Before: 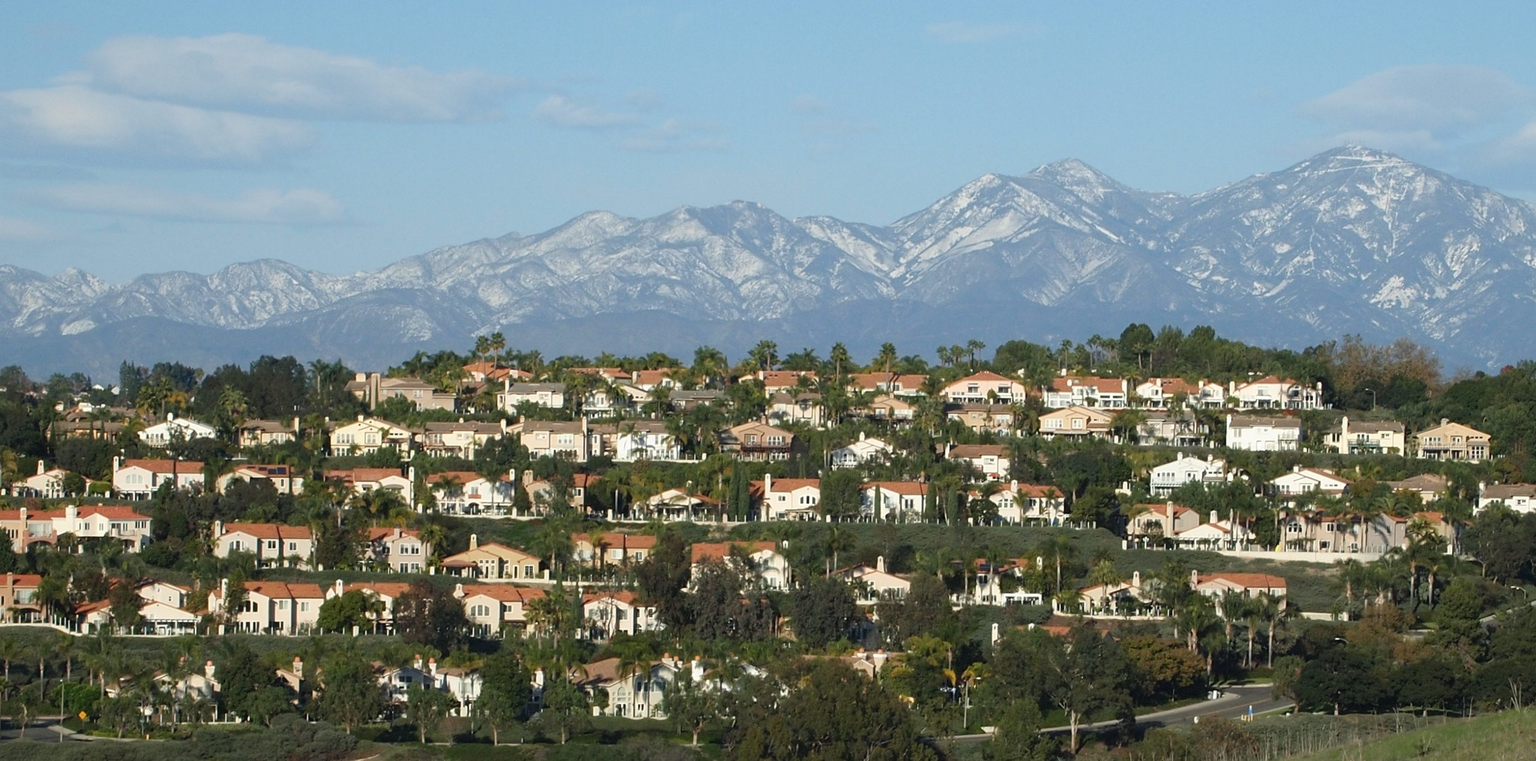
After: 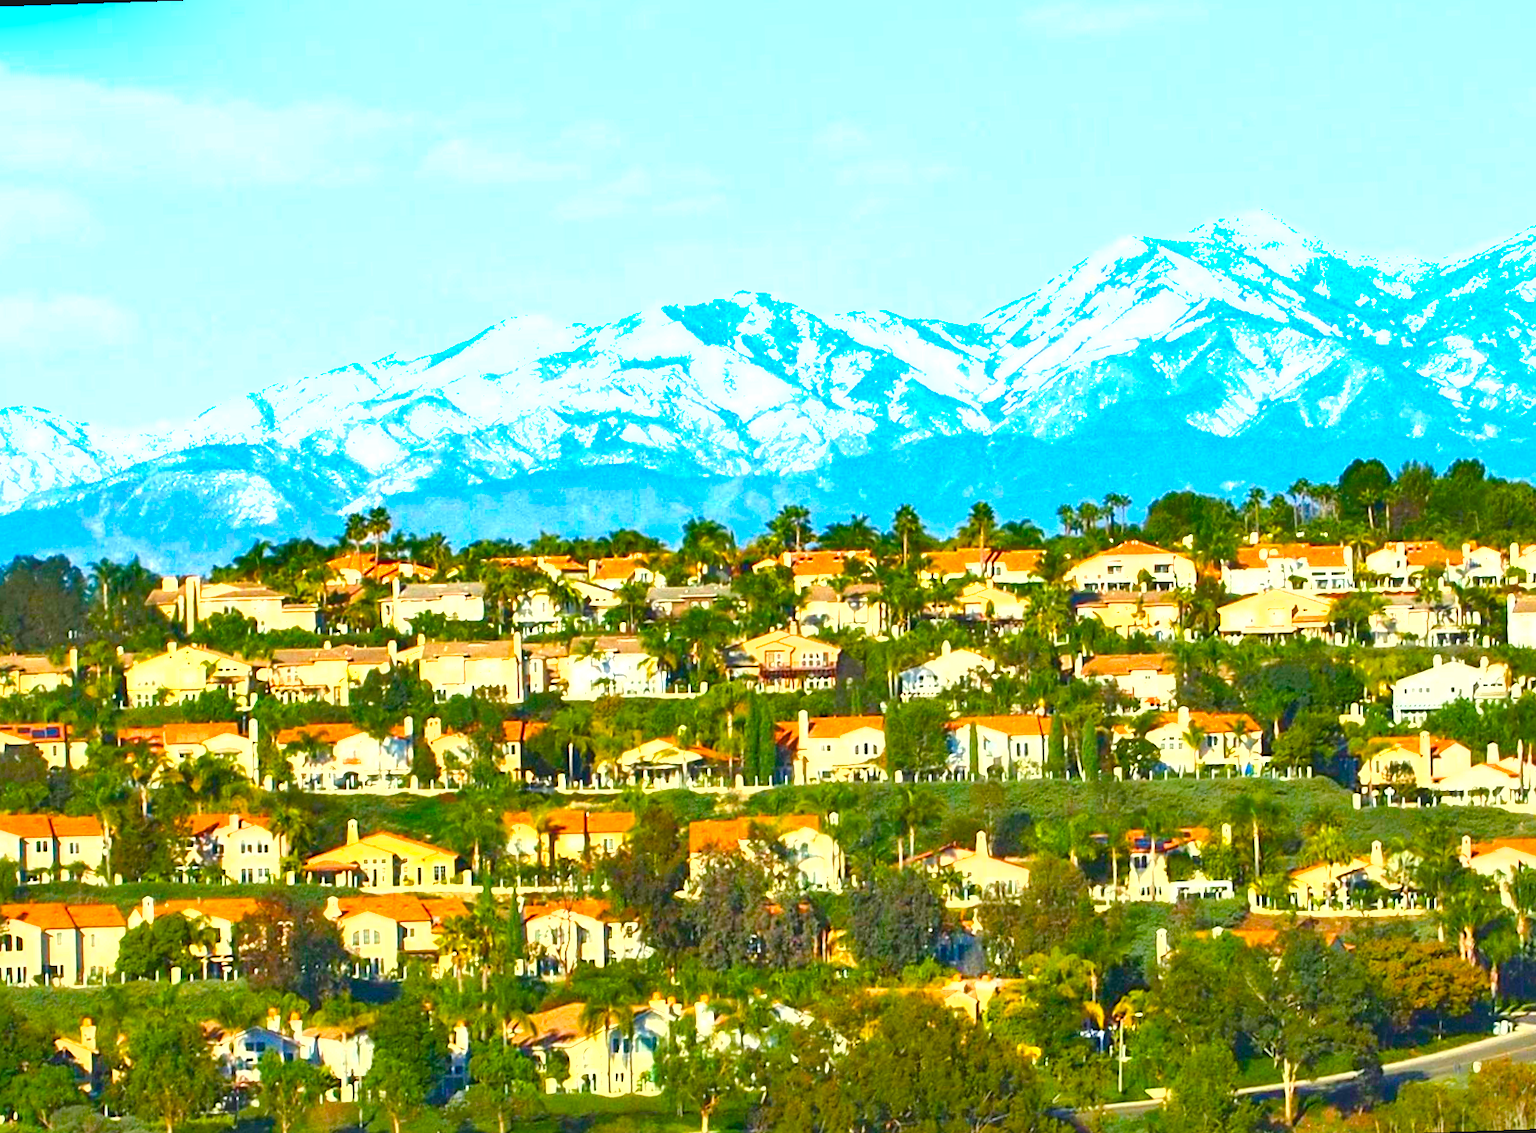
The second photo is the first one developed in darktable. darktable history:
exposure: exposure 1 EV, compensate highlight preservation false
contrast brightness saturation: contrast -0.19, saturation 0.19
crop: left 15.419%, right 17.914%
local contrast: mode bilateral grid, contrast 20, coarseness 50, detail 150%, midtone range 0.2
color balance rgb: linear chroma grading › global chroma 25%, perceptual saturation grading › global saturation 40%, perceptual saturation grading › highlights -50%, perceptual saturation grading › shadows 30%, perceptual brilliance grading › global brilliance 25%, global vibrance 60%
rotate and perspective: rotation -2°, crop left 0.022, crop right 0.978, crop top 0.049, crop bottom 0.951
shadows and highlights: low approximation 0.01, soften with gaussian
